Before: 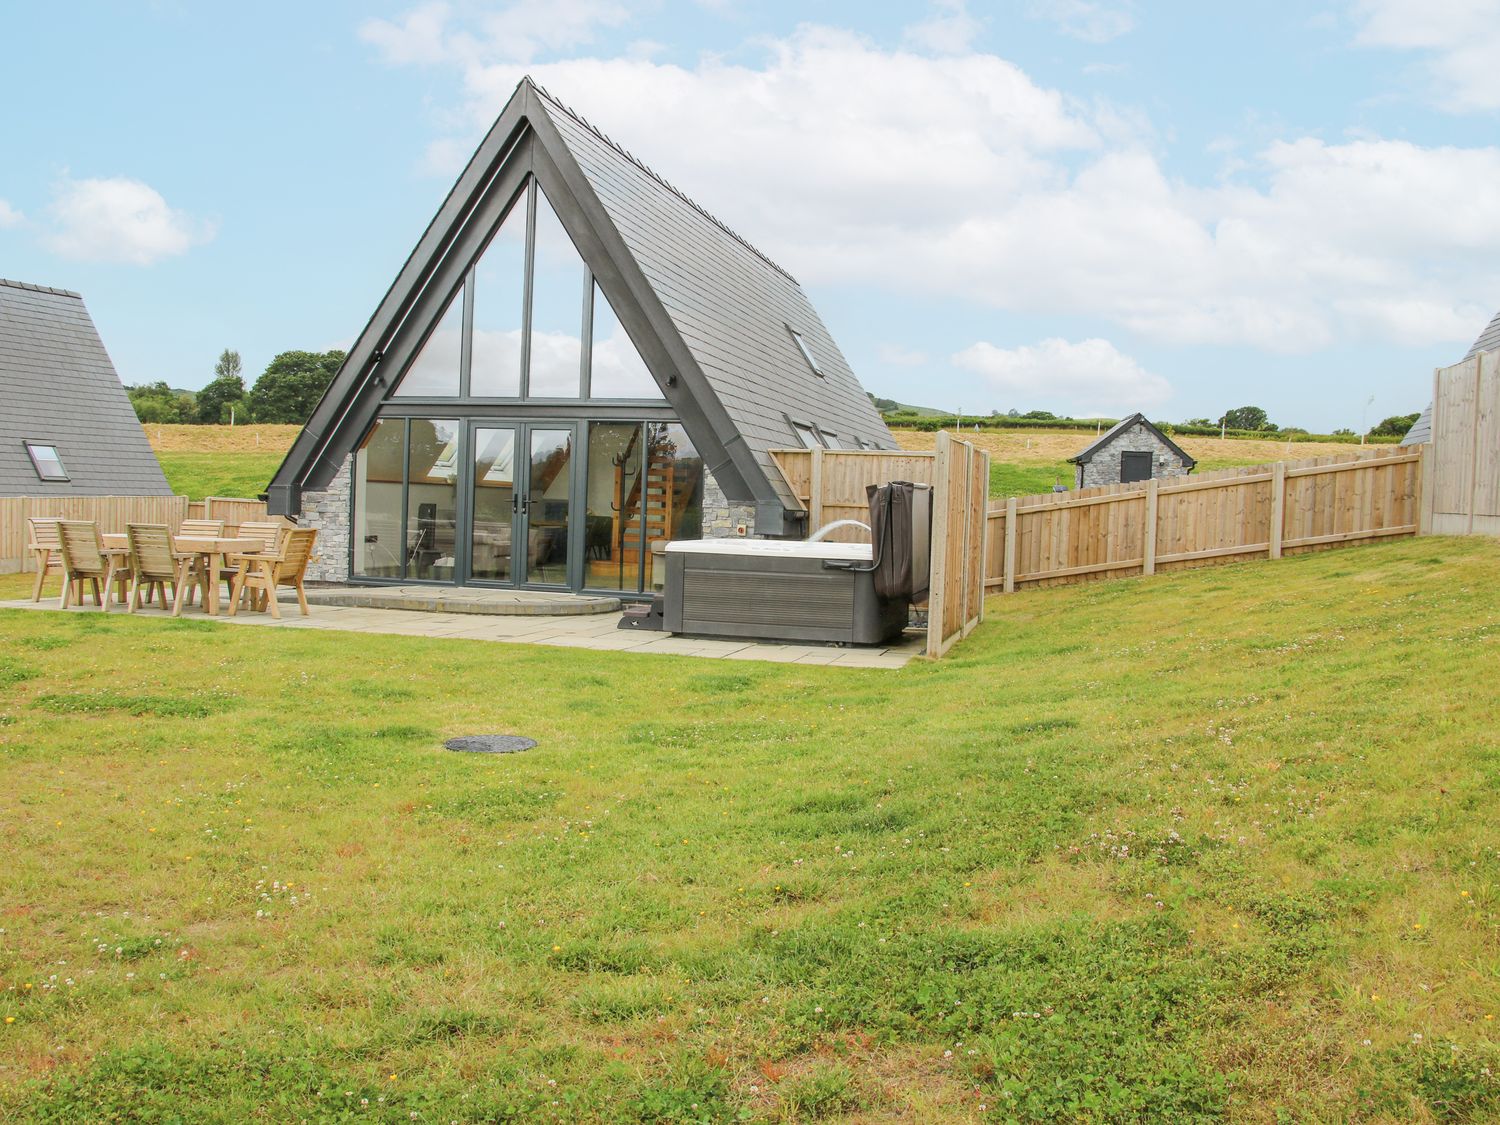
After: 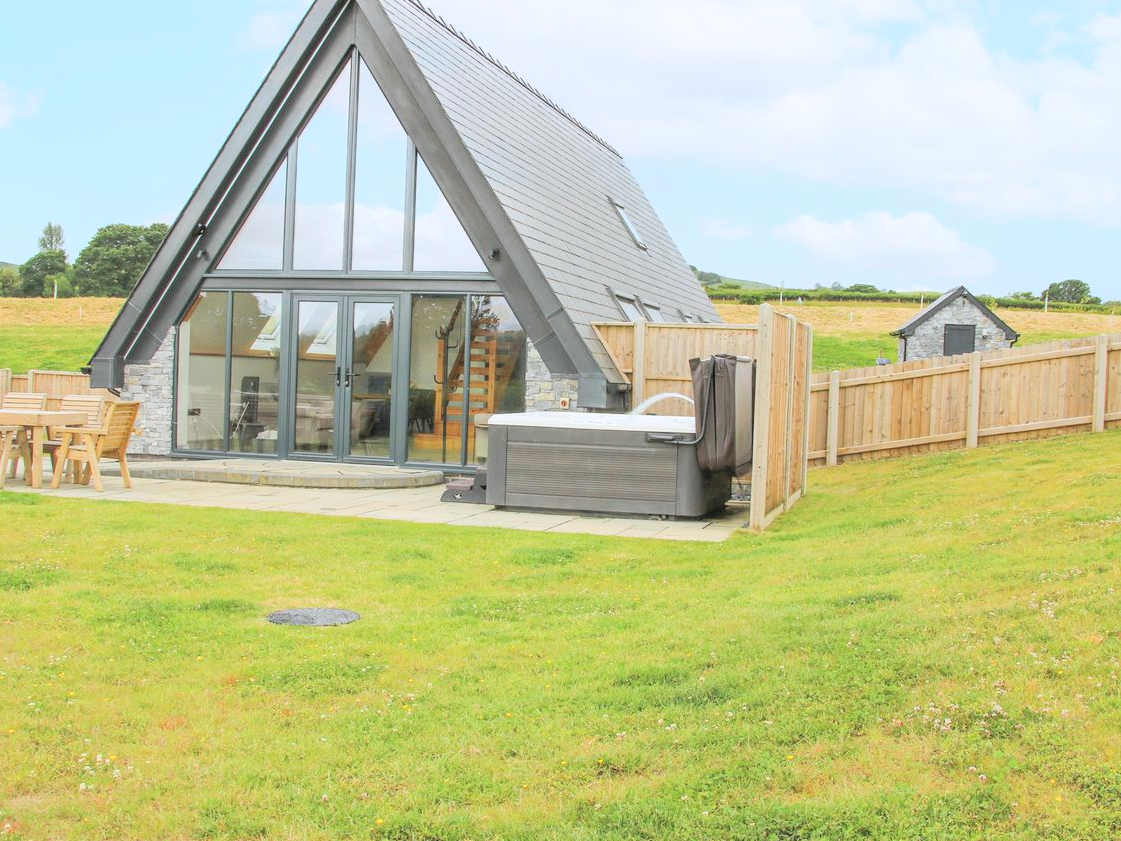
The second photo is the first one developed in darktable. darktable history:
white balance: red 0.983, blue 1.036
contrast brightness saturation: contrast 0.1, brightness 0.3, saturation 0.14
crop and rotate: left 11.831%, top 11.346%, right 13.429%, bottom 13.899%
